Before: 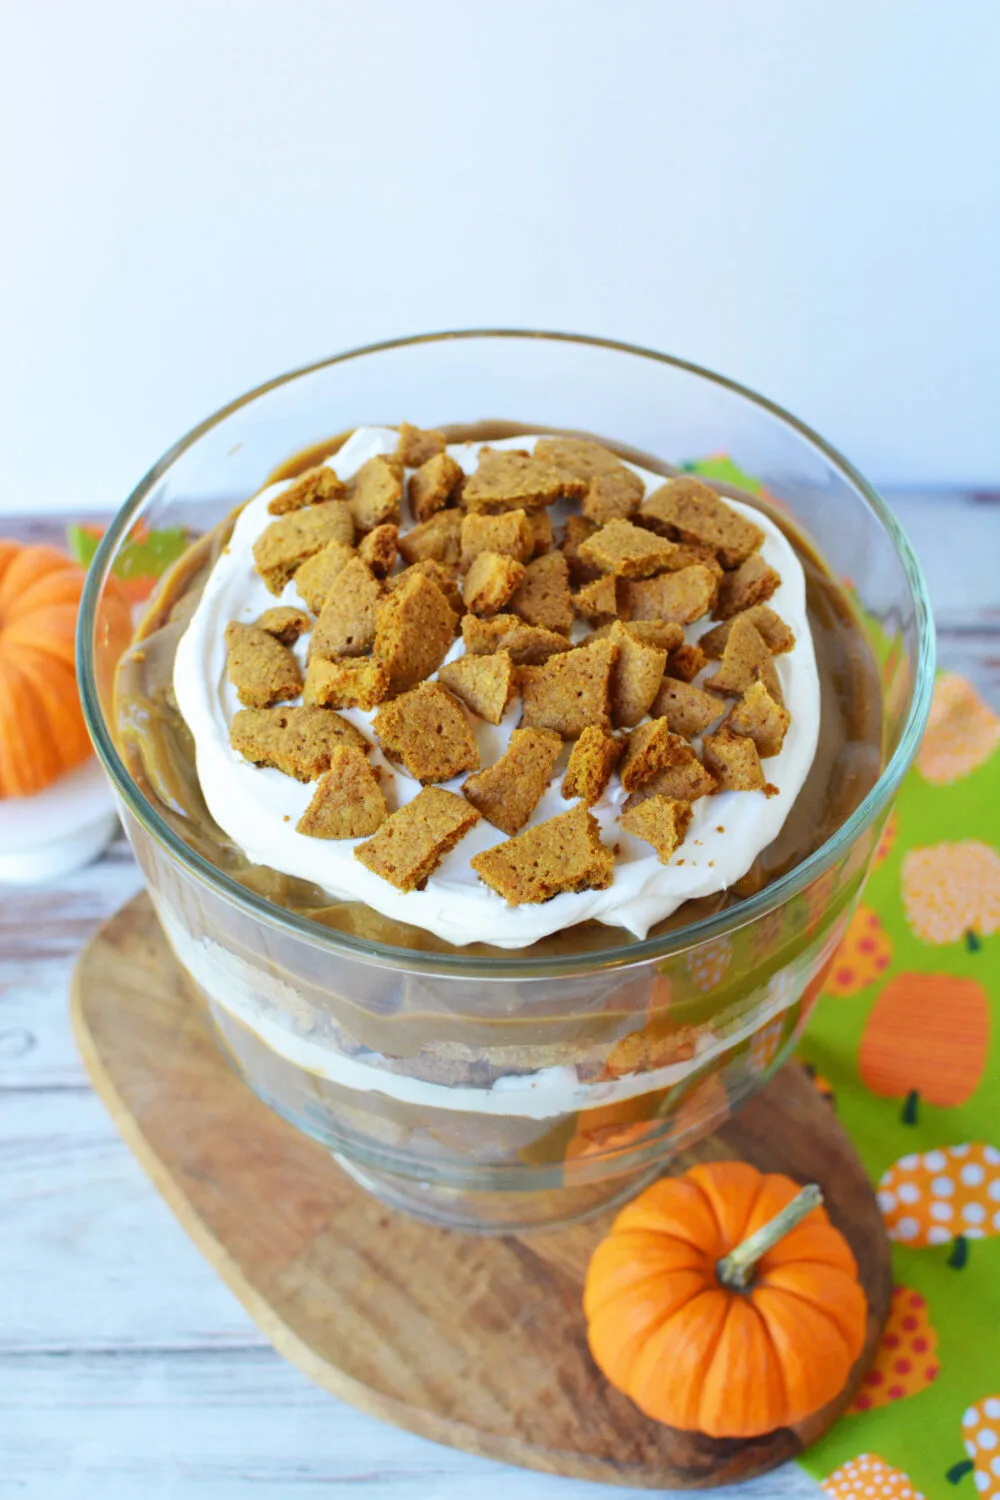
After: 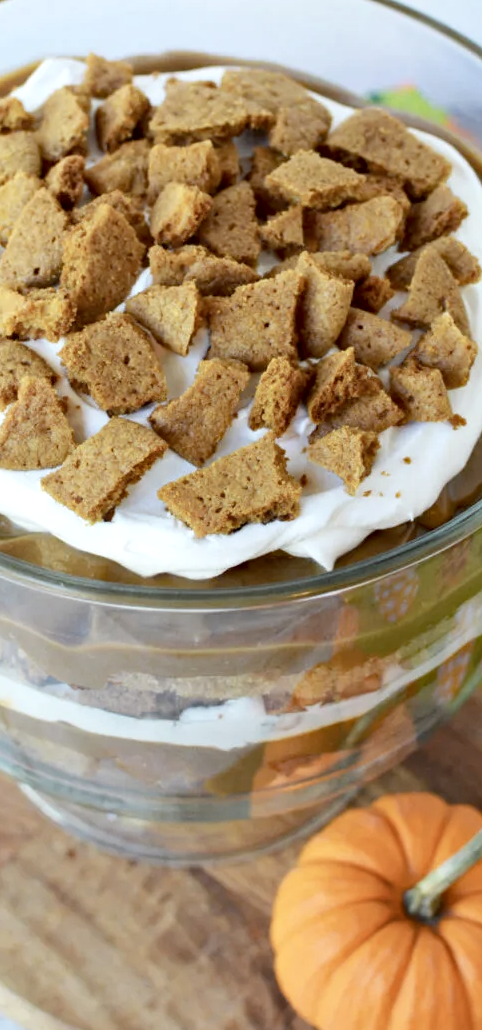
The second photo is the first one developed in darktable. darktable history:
contrast brightness saturation: contrast 0.1, saturation -0.36
haze removal: on, module defaults
crop: left 31.379%, top 24.658%, right 20.326%, bottom 6.628%
exposure: black level correction 0.009, exposure 0.119 EV, compensate highlight preservation false
